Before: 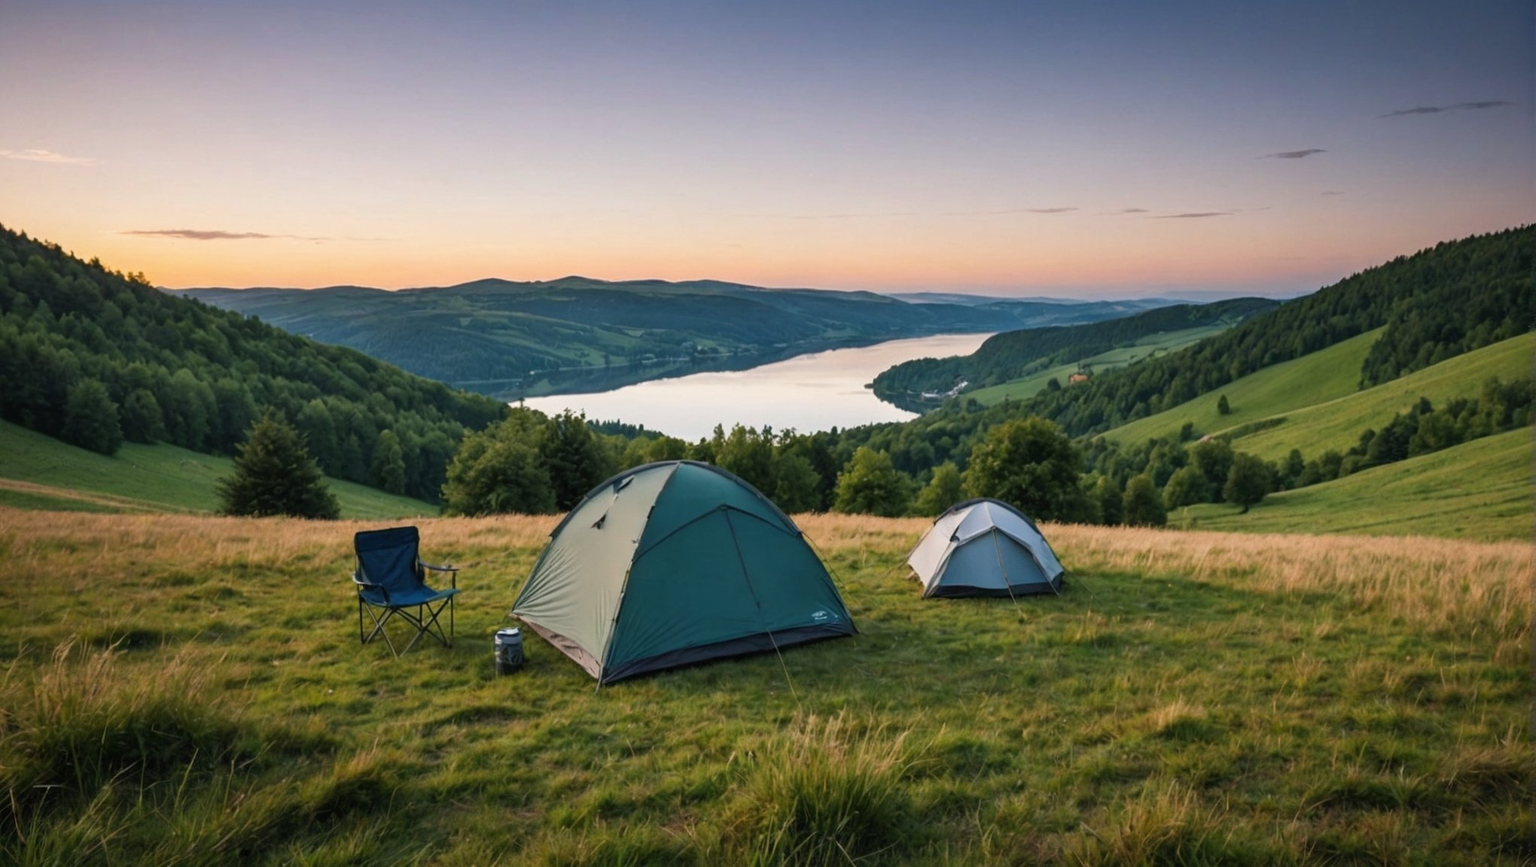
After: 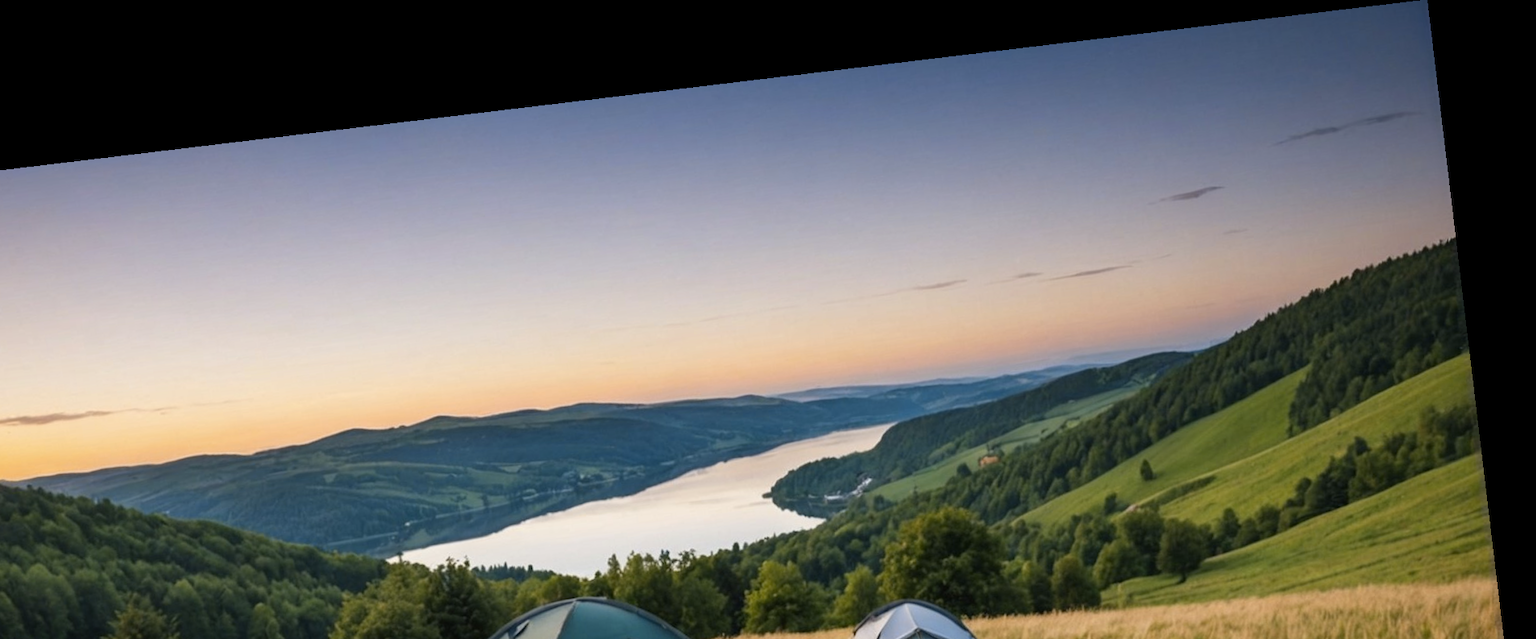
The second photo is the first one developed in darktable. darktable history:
rotate and perspective: rotation -6.83°, automatic cropping off
color contrast: green-magenta contrast 0.8, blue-yellow contrast 1.1, unbound 0
crop and rotate: left 11.812%, bottom 42.776%
